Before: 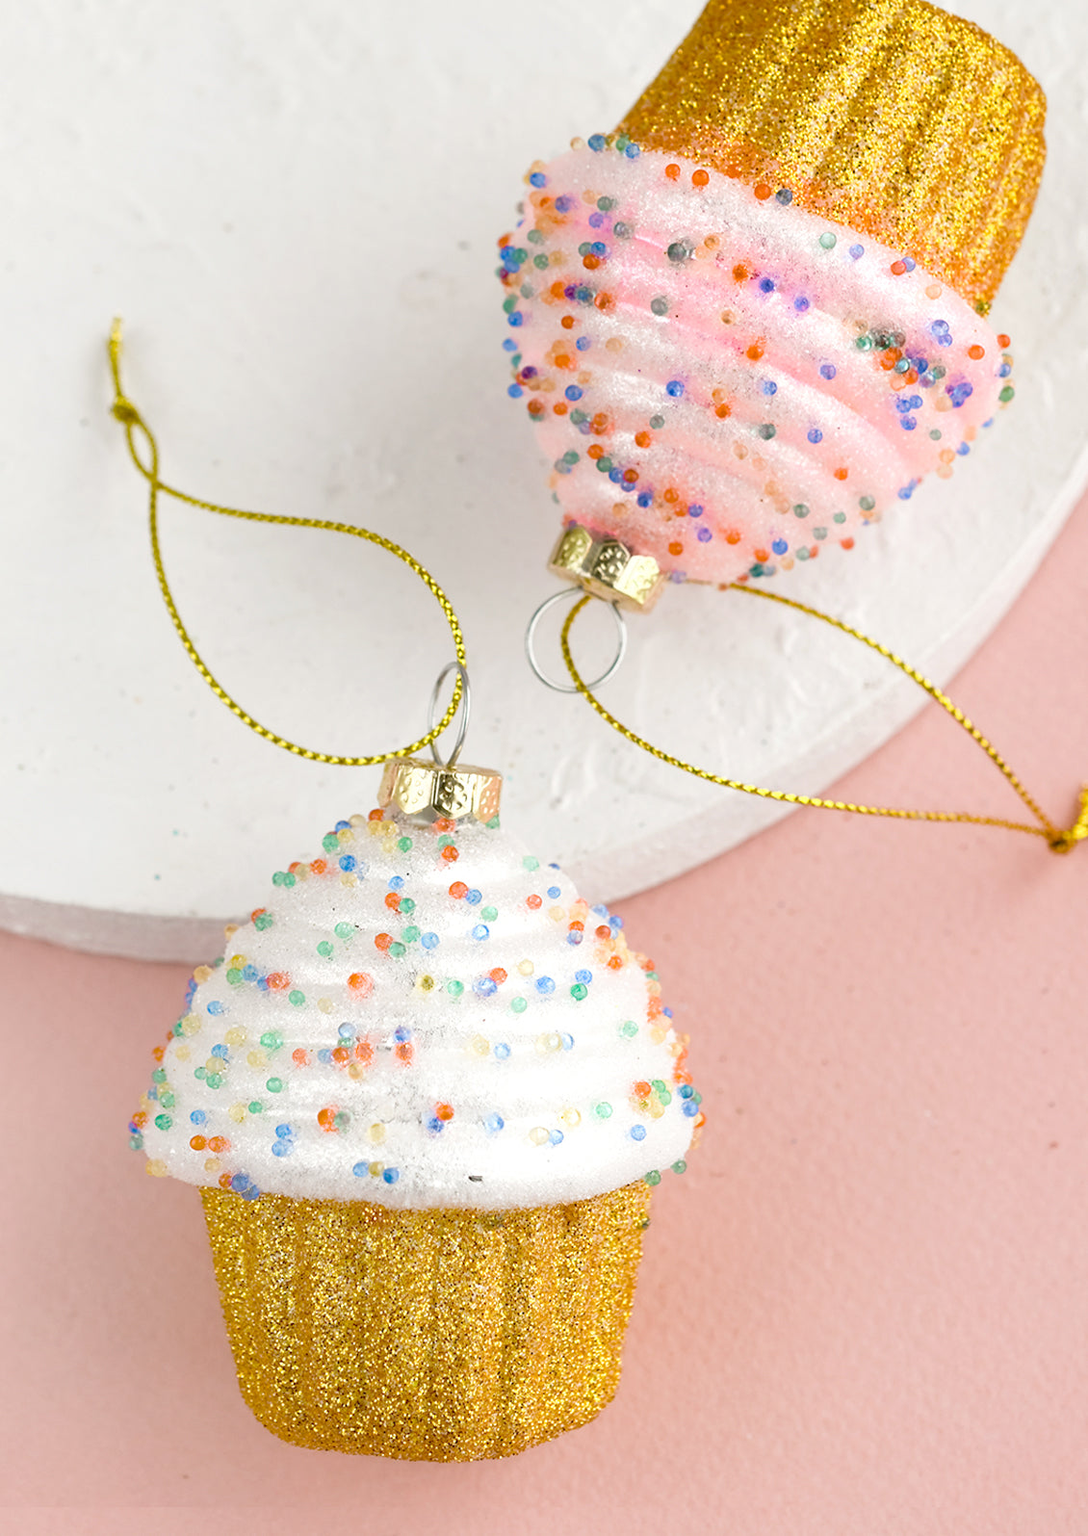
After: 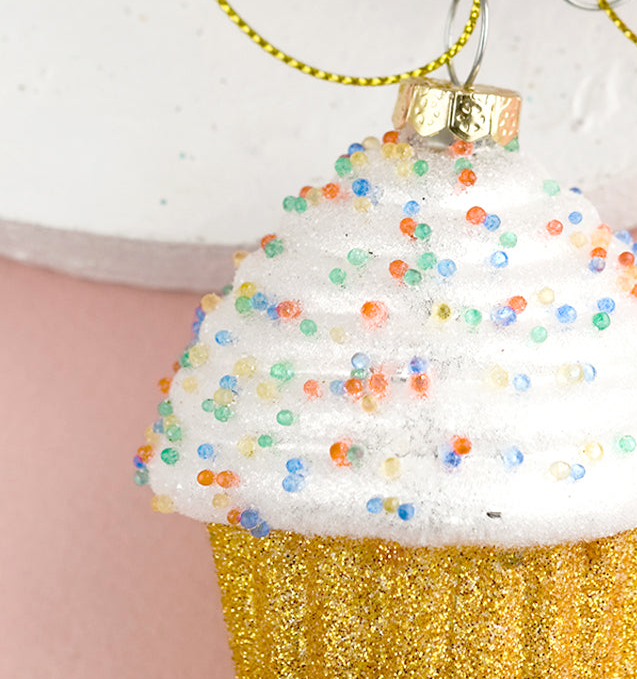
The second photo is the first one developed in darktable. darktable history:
tone curve: curves: ch0 [(0, 0) (0.003, 0.003) (0.011, 0.011) (0.025, 0.025) (0.044, 0.045) (0.069, 0.07) (0.1, 0.1) (0.136, 0.137) (0.177, 0.179) (0.224, 0.226) (0.277, 0.279) (0.335, 0.338) (0.399, 0.402) (0.468, 0.472) (0.543, 0.547) (0.623, 0.628) (0.709, 0.715) (0.801, 0.807) (0.898, 0.902) (1, 1)], preserve colors none
crop: top 44.483%, right 43.593%, bottom 12.892%
